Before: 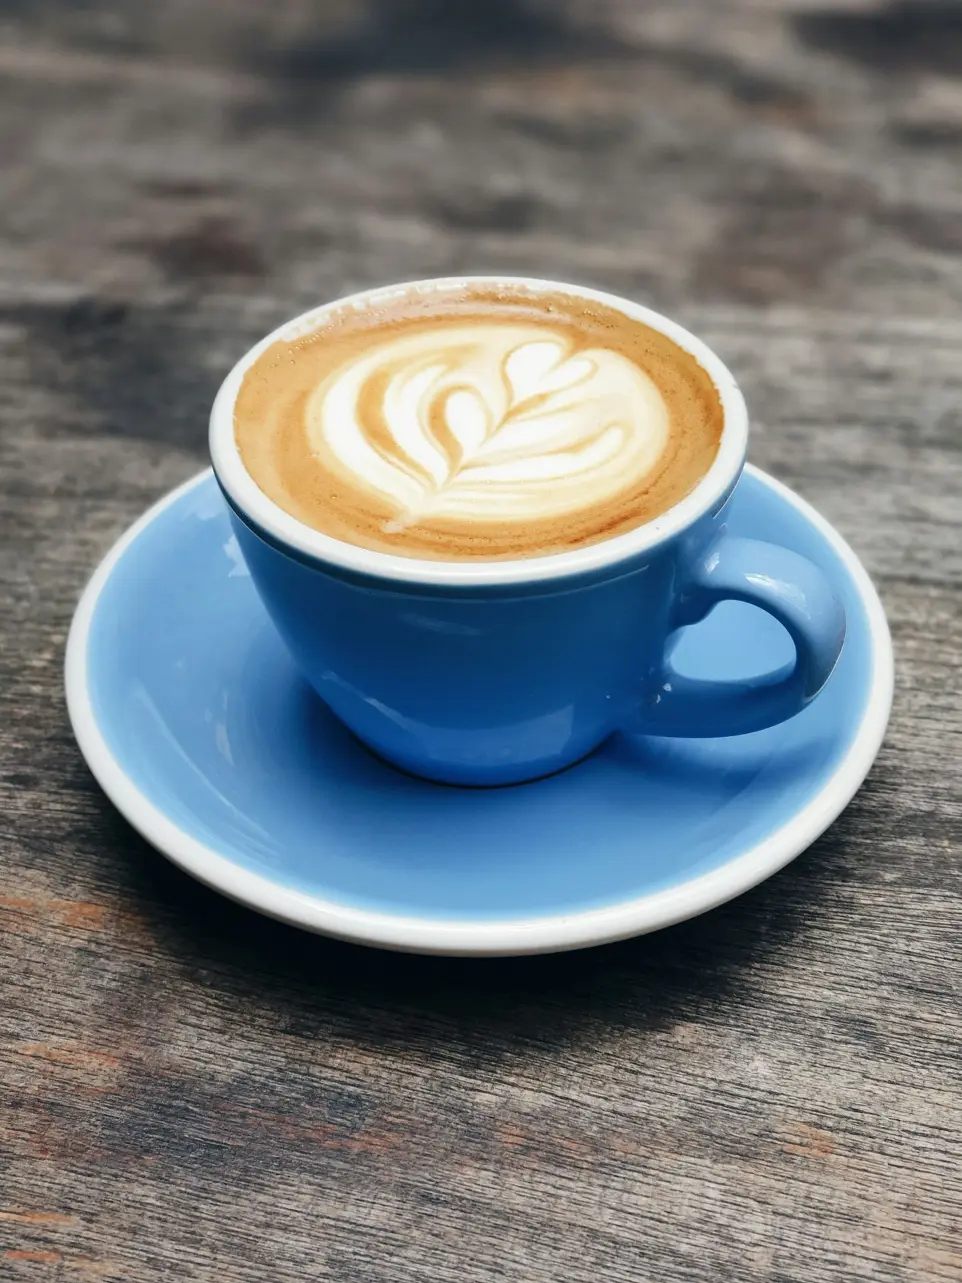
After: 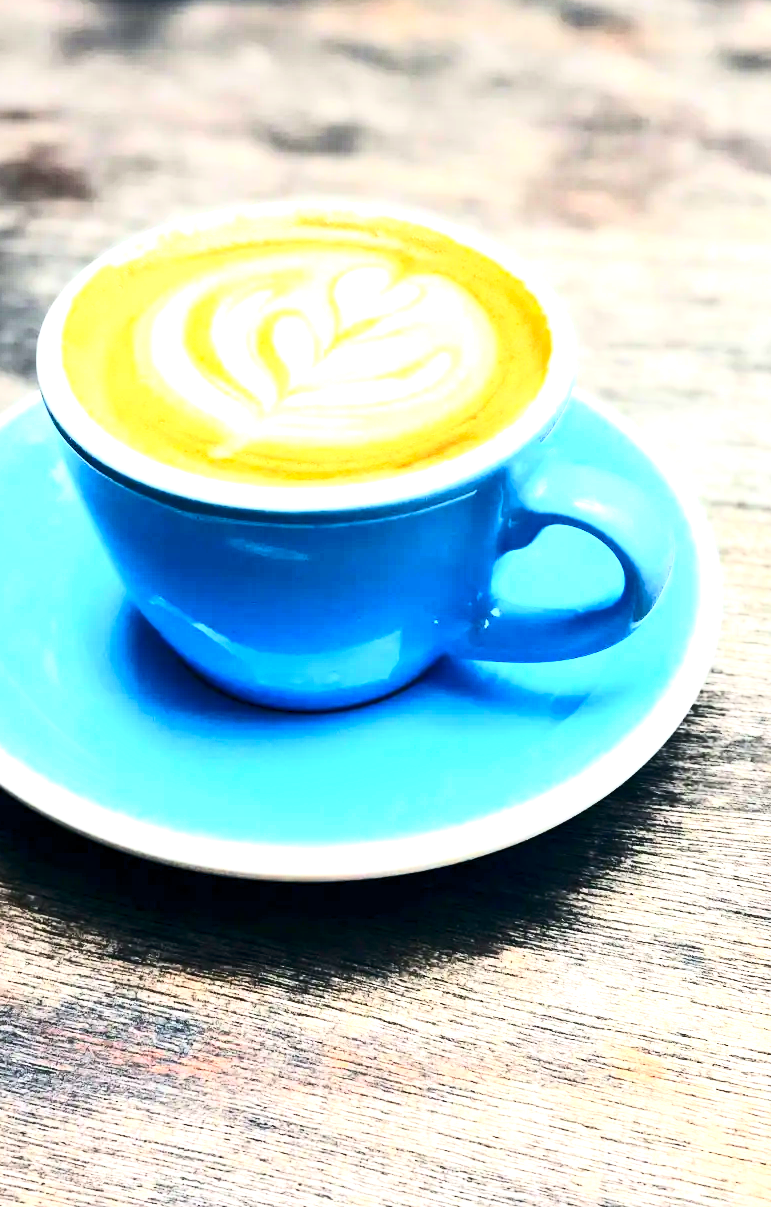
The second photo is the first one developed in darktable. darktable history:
contrast brightness saturation: contrast 0.412, brightness 0.098, saturation 0.21
crop and rotate: left 17.966%, top 5.86%, right 1.849%
tone equalizer: -8 EV -0.403 EV, -7 EV -0.416 EV, -6 EV -0.299 EV, -5 EV -0.202 EV, -3 EV 0.207 EV, -2 EV 0.322 EV, -1 EV 0.404 EV, +0 EV 0.437 EV, edges refinement/feathering 500, mask exposure compensation -1.57 EV, preserve details no
color balance rgb: global offset › luminance -0.504%, perceptual saturation grading › global saturation -0.092%, global vibrance 20%
exposure: black level correction 0, exposure 1.445 EV, compensate highlight preservation false
